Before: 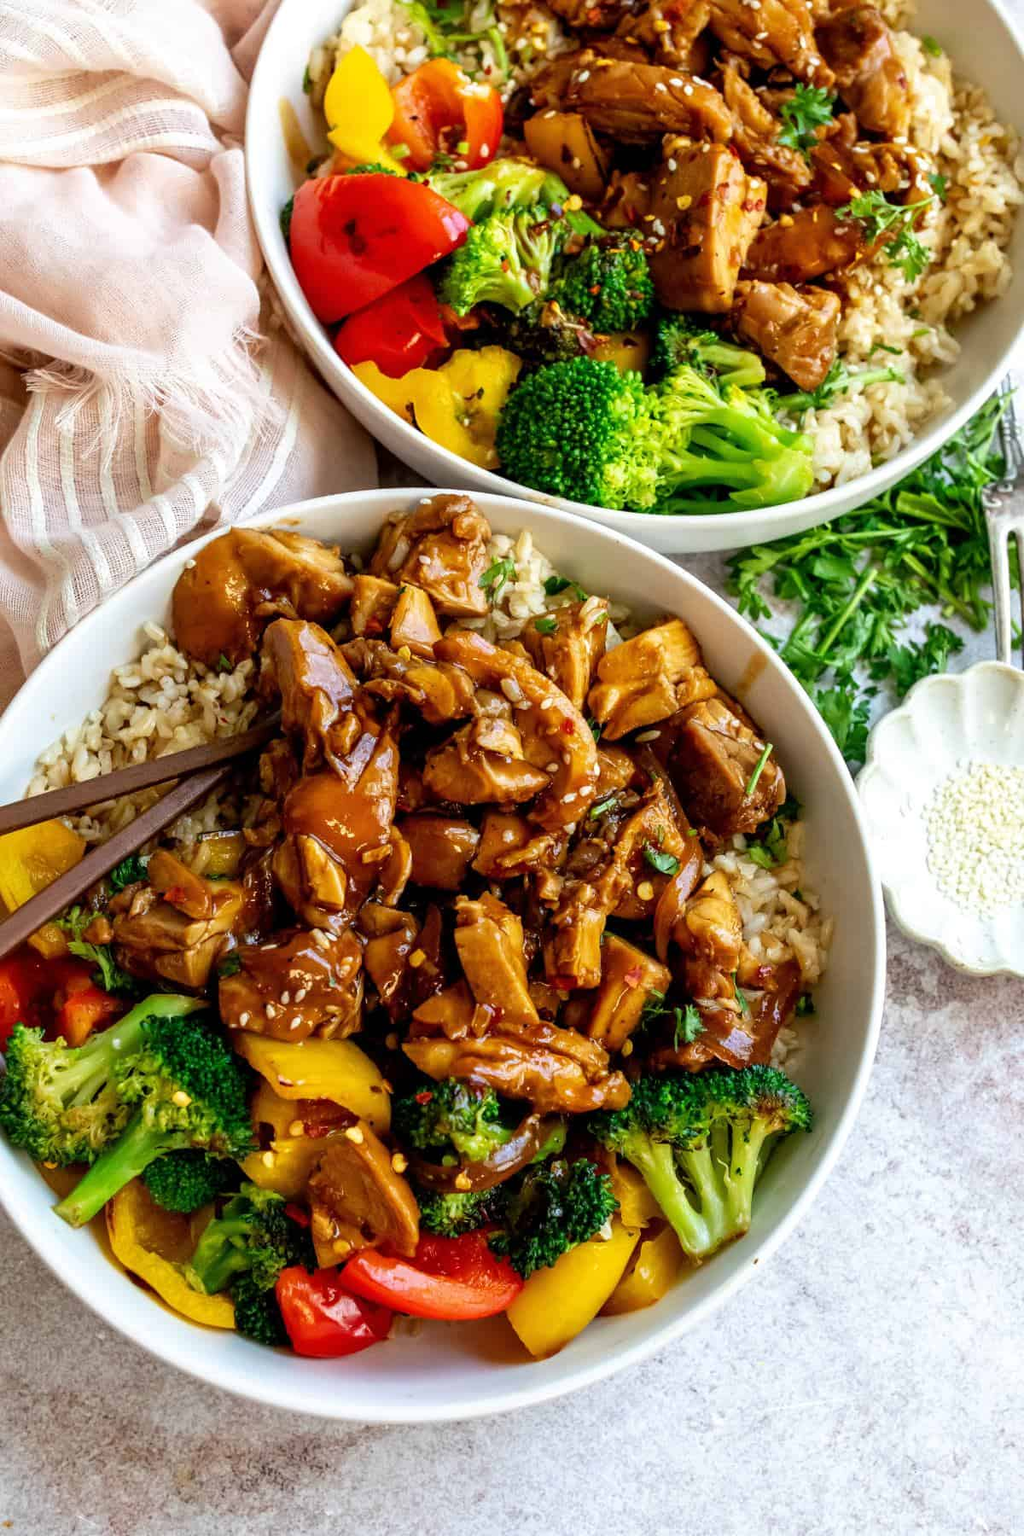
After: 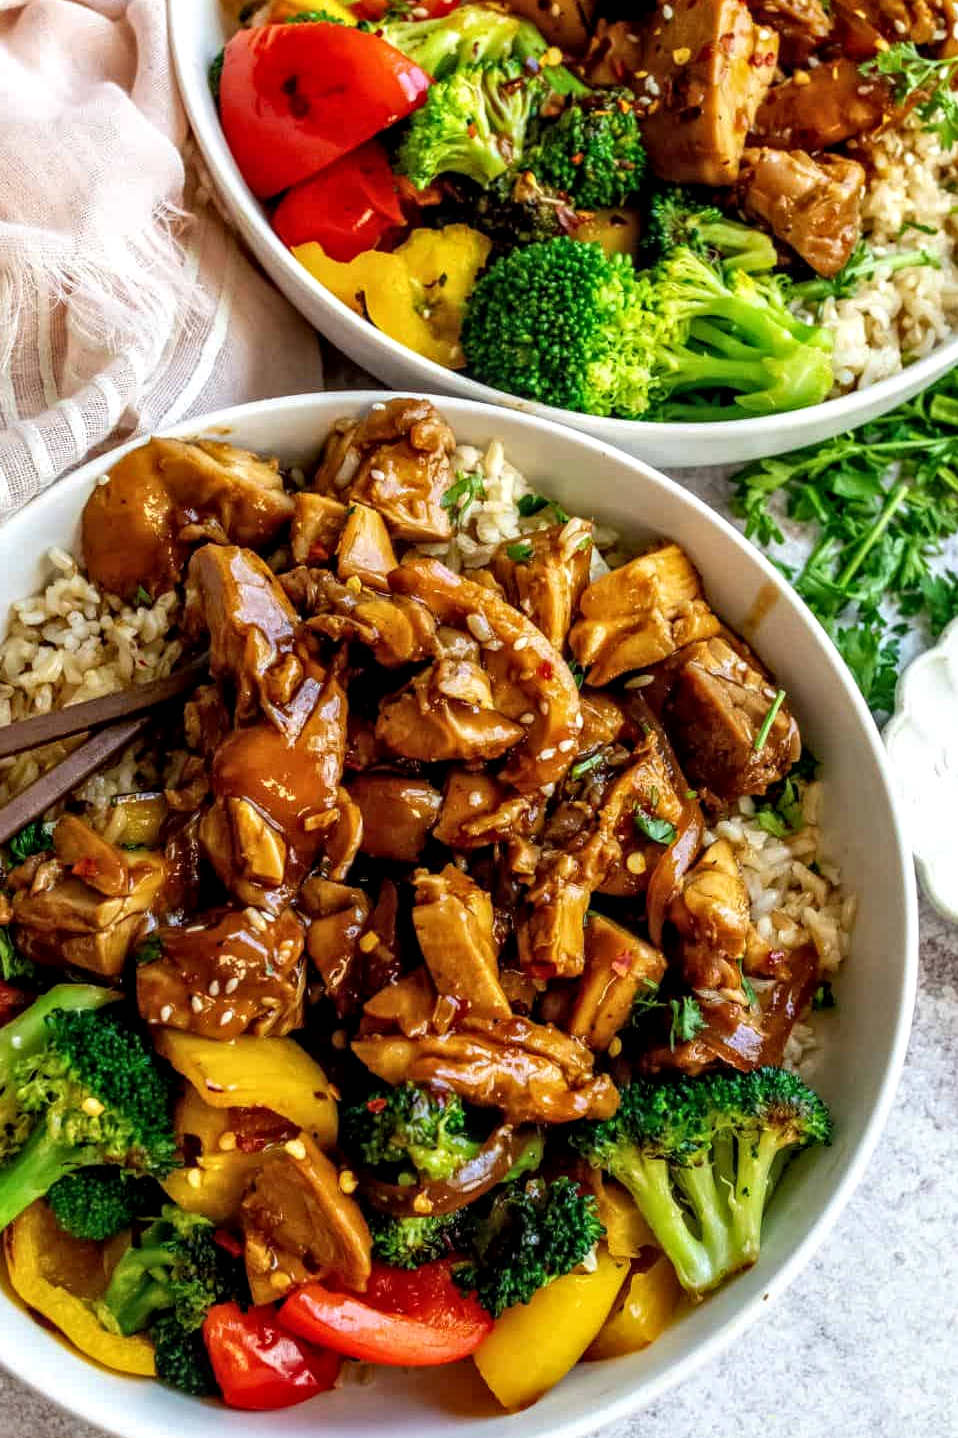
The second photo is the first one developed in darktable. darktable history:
crop and rotate: left 10.071%, top 10.071%, right 10.02%, bottom 10.02%
local contrast: detail 130%
